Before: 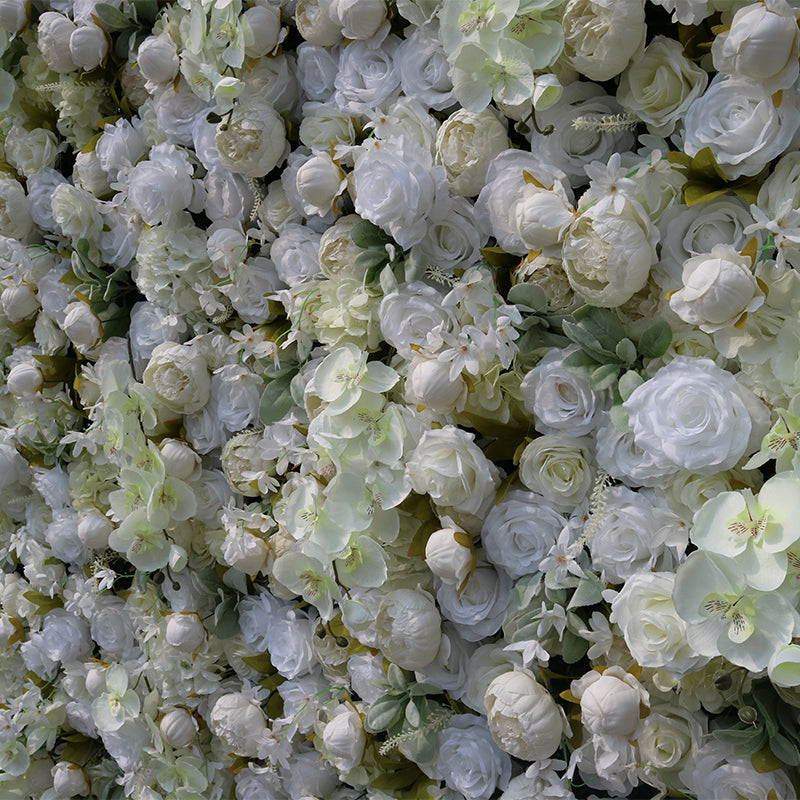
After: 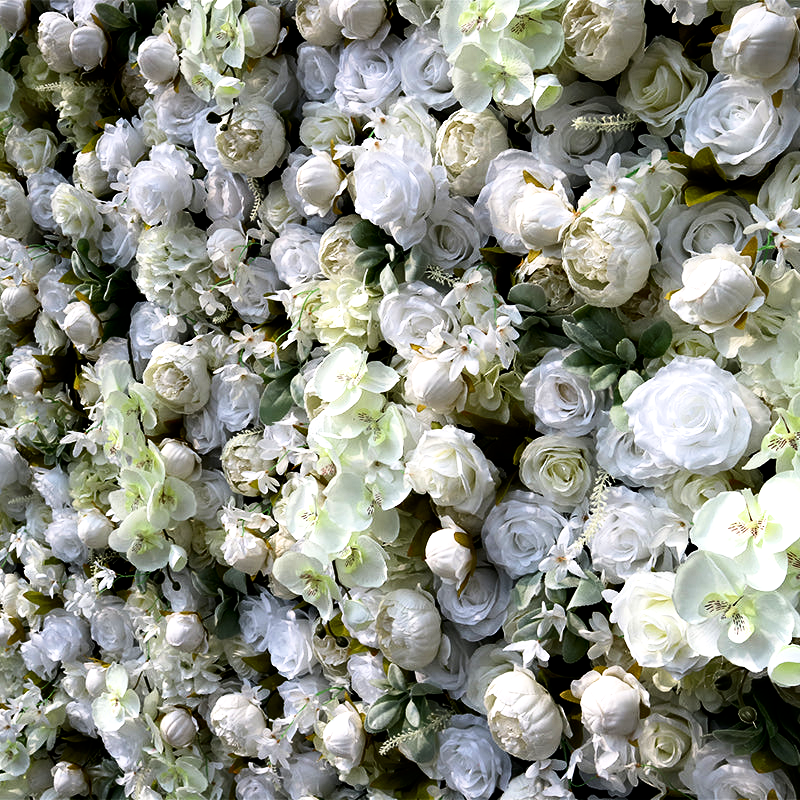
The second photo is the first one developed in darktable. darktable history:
shadows and highlights: shadows 12.17, white point adjustment 1.31, highlights -1.15, soften with gaussian
tone equalizer: -8 EV -0.789 EV, -7 EV -0.696 EV, -6 EV -0.607 EV, -5 EV -0.362 EV, -3 EV 0.387 EV, -2 EV 0.6 EV, -1 EV 0.674 EV, +0 EV 0.746 EV, edges refinement/feathering 500, mask exposure compensation -1.57 EV, preserve details no
contrast brightness saturation: brightness -0.219, saturation 0.075
exposure: black level correction 0.001, exposure 0.499 EV, compensate exposure bias true, compensate highlight preservation false
filmic rgb: black relative exposure -12.66 EV, white relative exposure 2.81 EV, target black luminance 0%, hardness 8.51, latitude 70.61%, contrast 1.133, shadows ↔ highlights balance -0.472%, iterations of high-quality reconstruction 10
